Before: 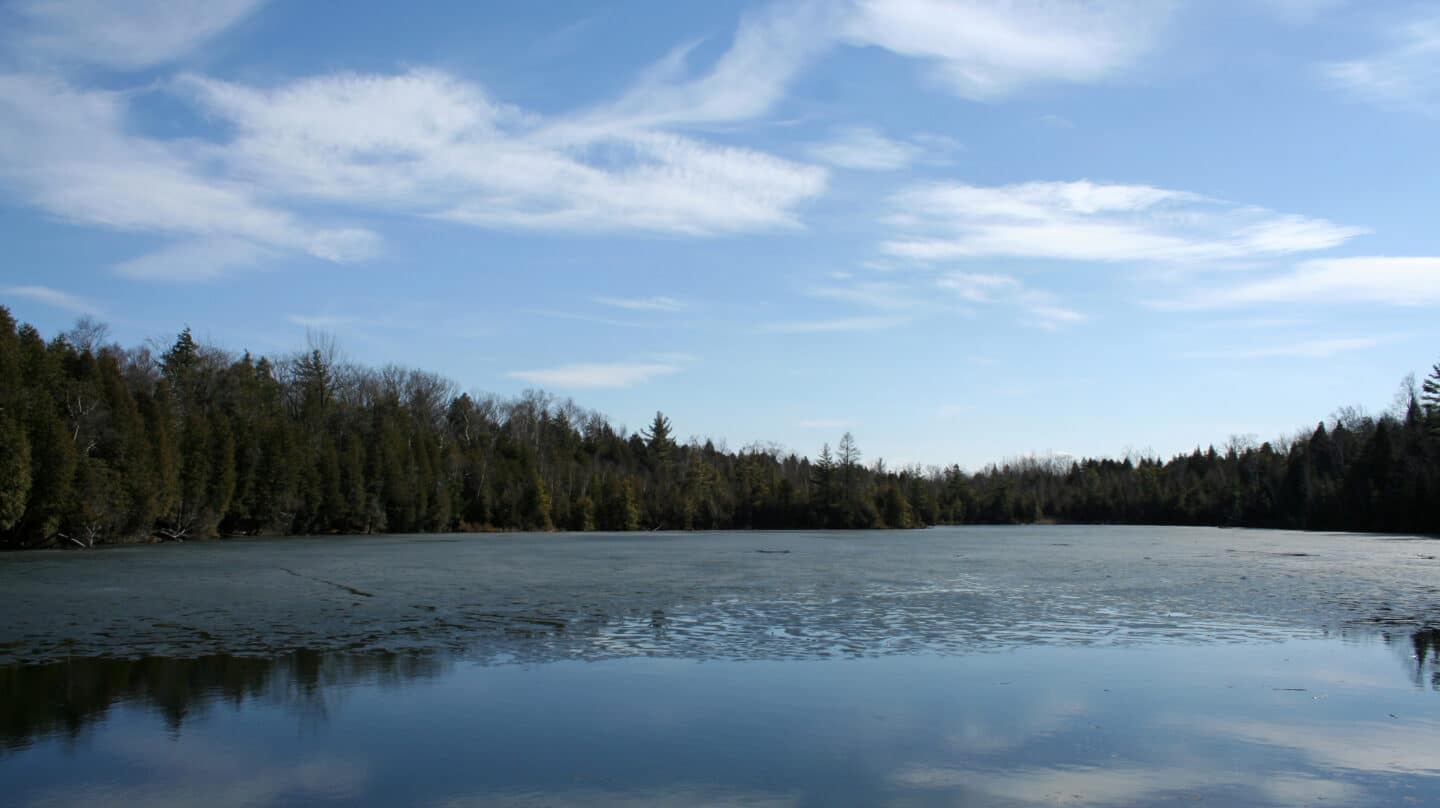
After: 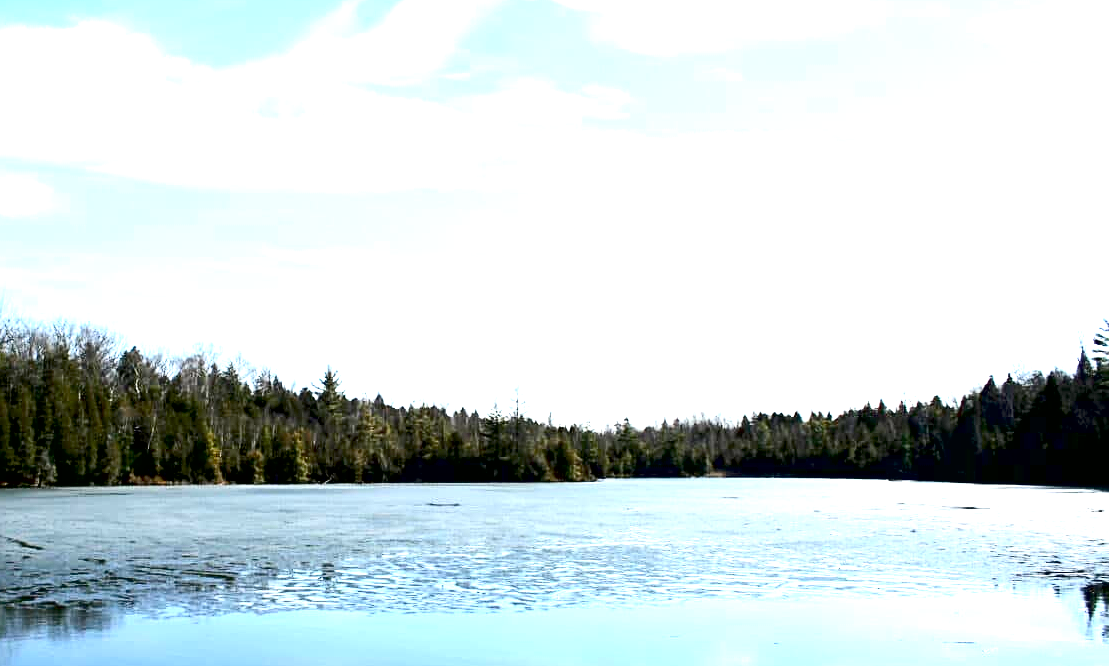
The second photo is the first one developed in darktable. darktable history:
crop: left 22.95%, top 5.833%, bottom 11.696%
sharpen: on, module defaults
exposure: black level correction 0.006, exposure 2.084 EV, compensate highlight preservation false
contrast brightness saturation: contrast 0.22
